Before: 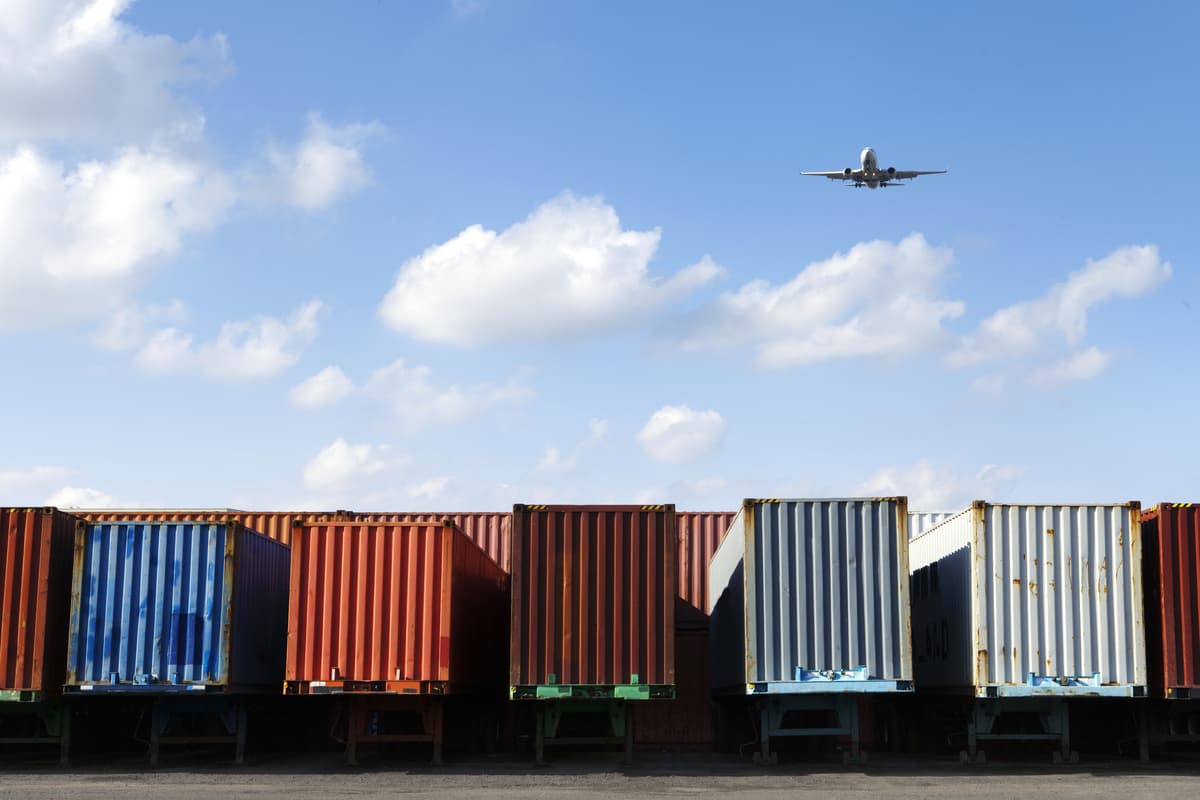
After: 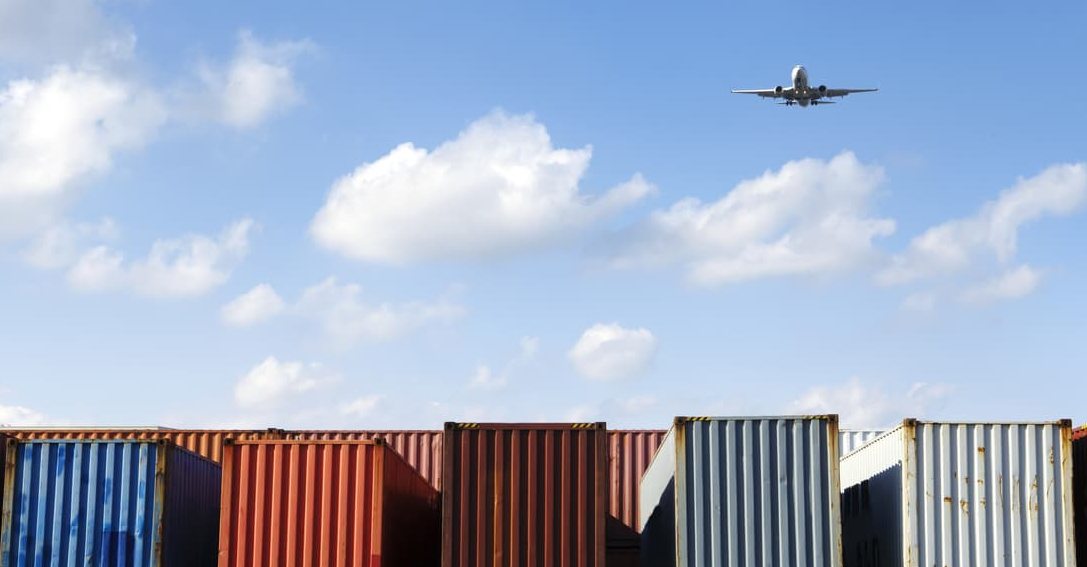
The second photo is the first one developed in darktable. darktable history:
crop: left 5.792%, top 10.284%, right 3.613%, bottom 18.82%
color calibration: gray › normalize channels true, illuminant same as pipeline (D50), adaptation XYZ, x 0.345, y 0.358, temperature 5008.05 K, gamut compression 0.013
